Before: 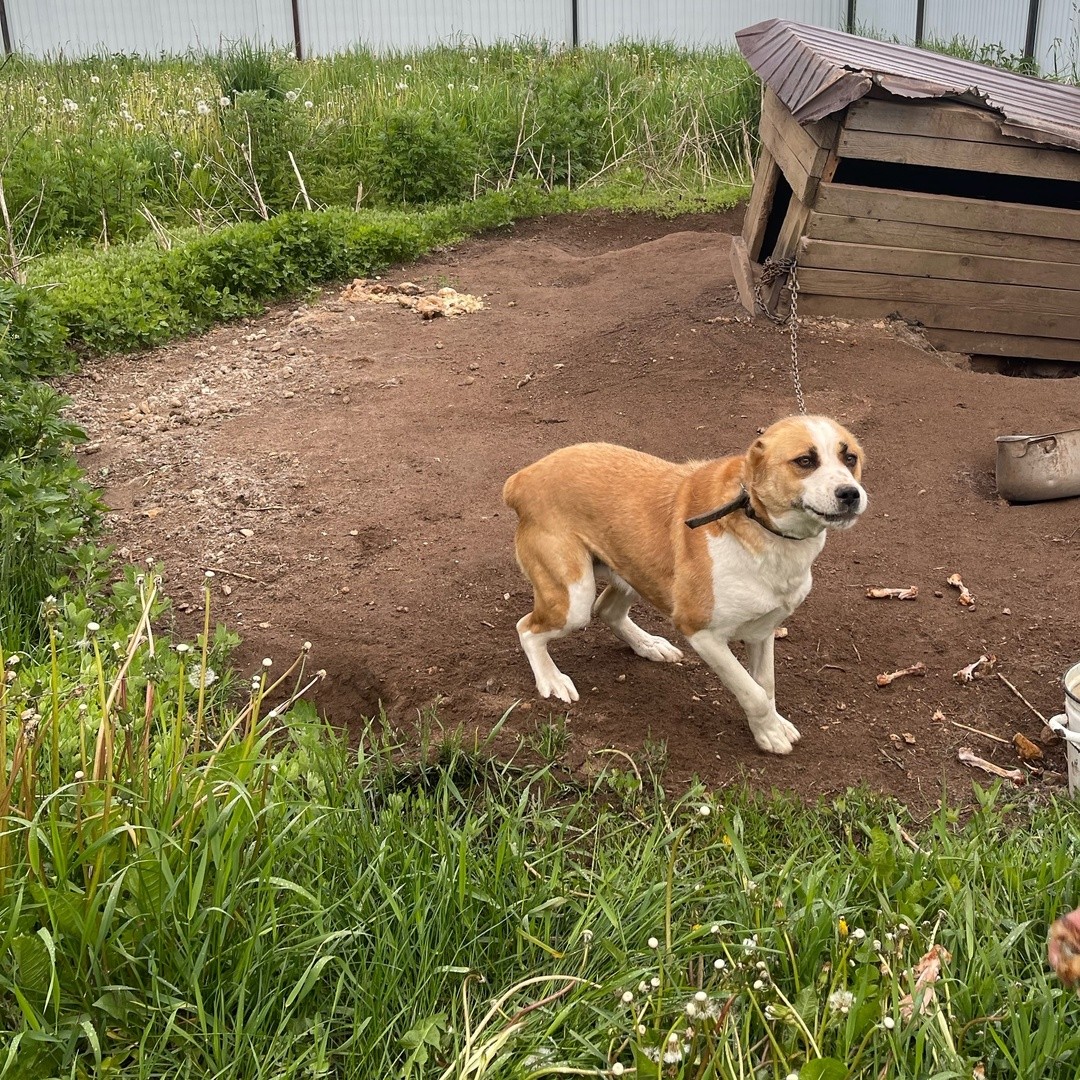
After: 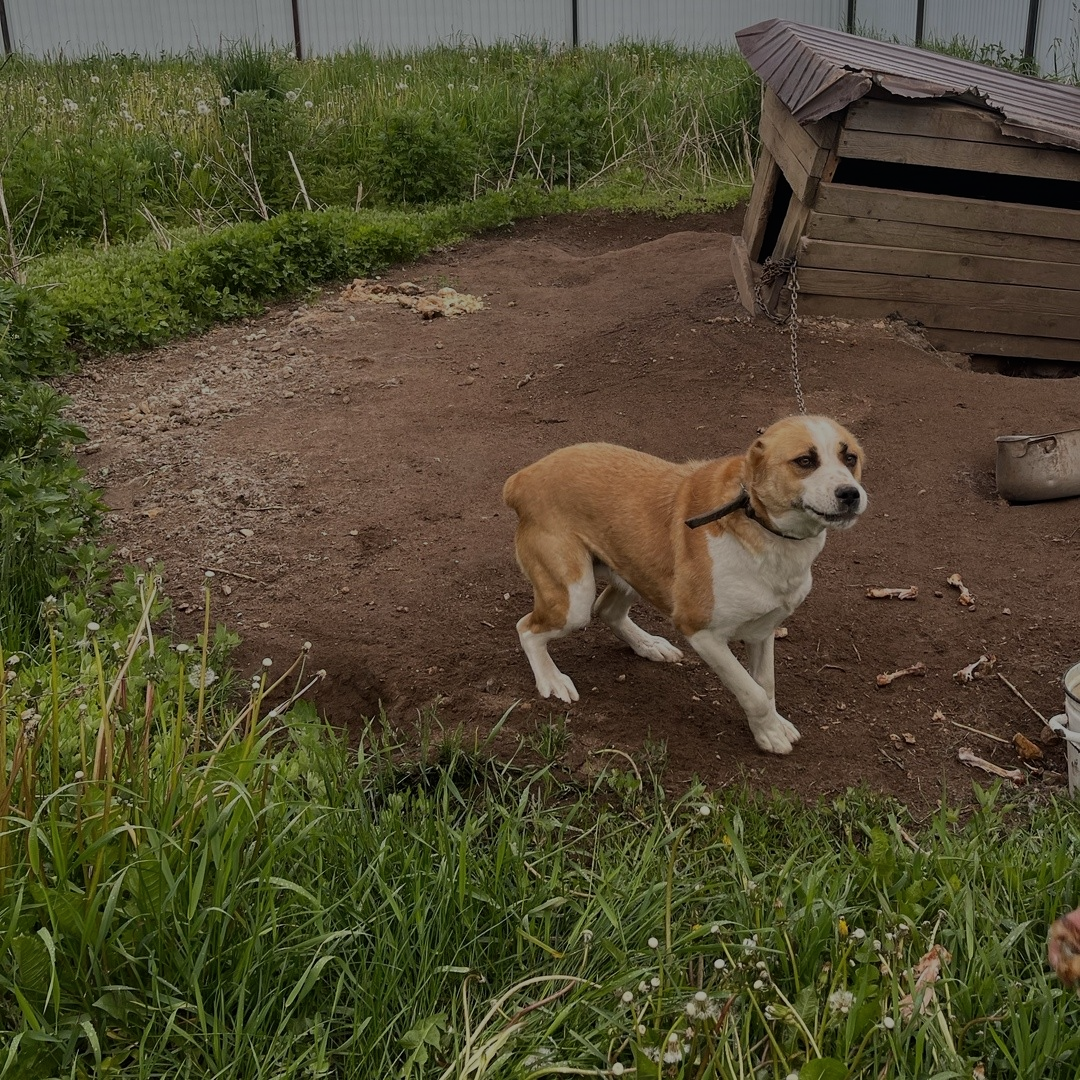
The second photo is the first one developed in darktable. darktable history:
shadows and highlights: radius 125.46, shadows 30.51, highlights -30.51, low approximation 0.01, soften with gaussian
exposure: exposure -1.468 EV, compensate highlight preservation false
